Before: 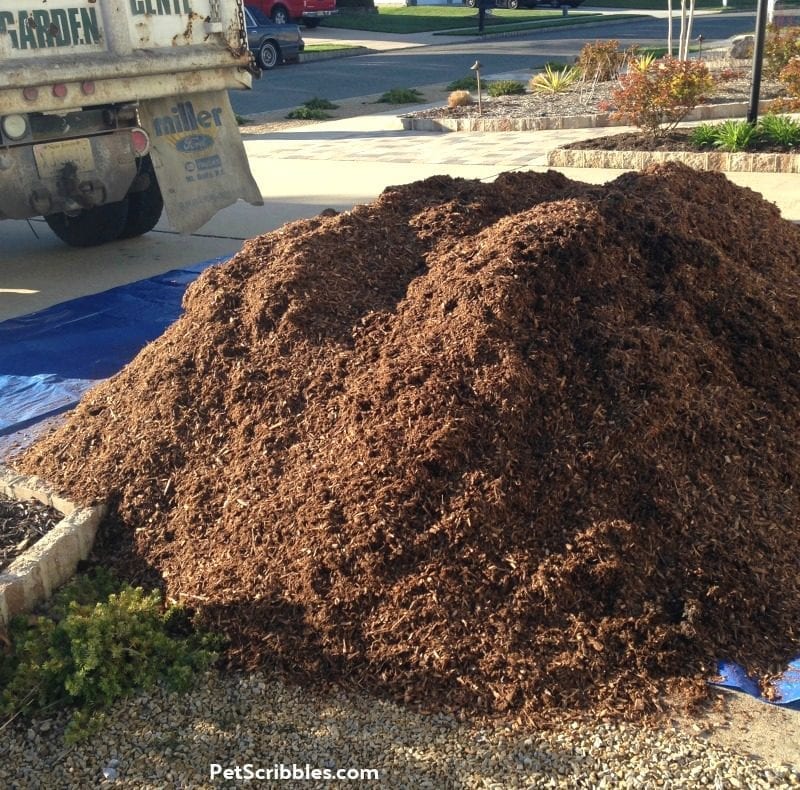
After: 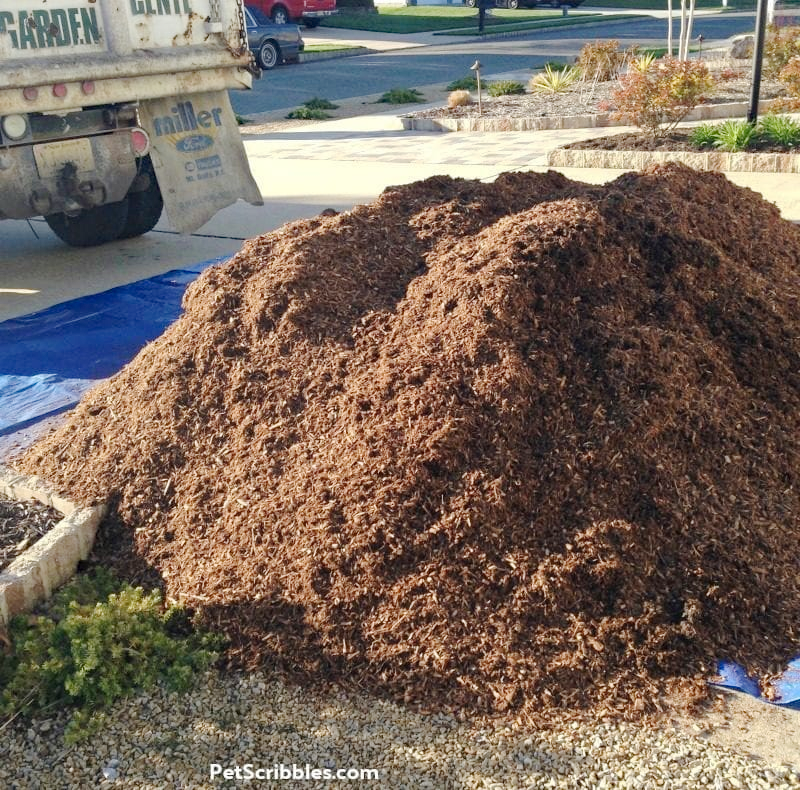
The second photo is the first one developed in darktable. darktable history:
haze removal: compatibility mode true, adaptive false
base curve: curves: ch0 [(0, 0) (0.158, 0.273) (0.879, 0.895) (1, 1)], preserve colors none
